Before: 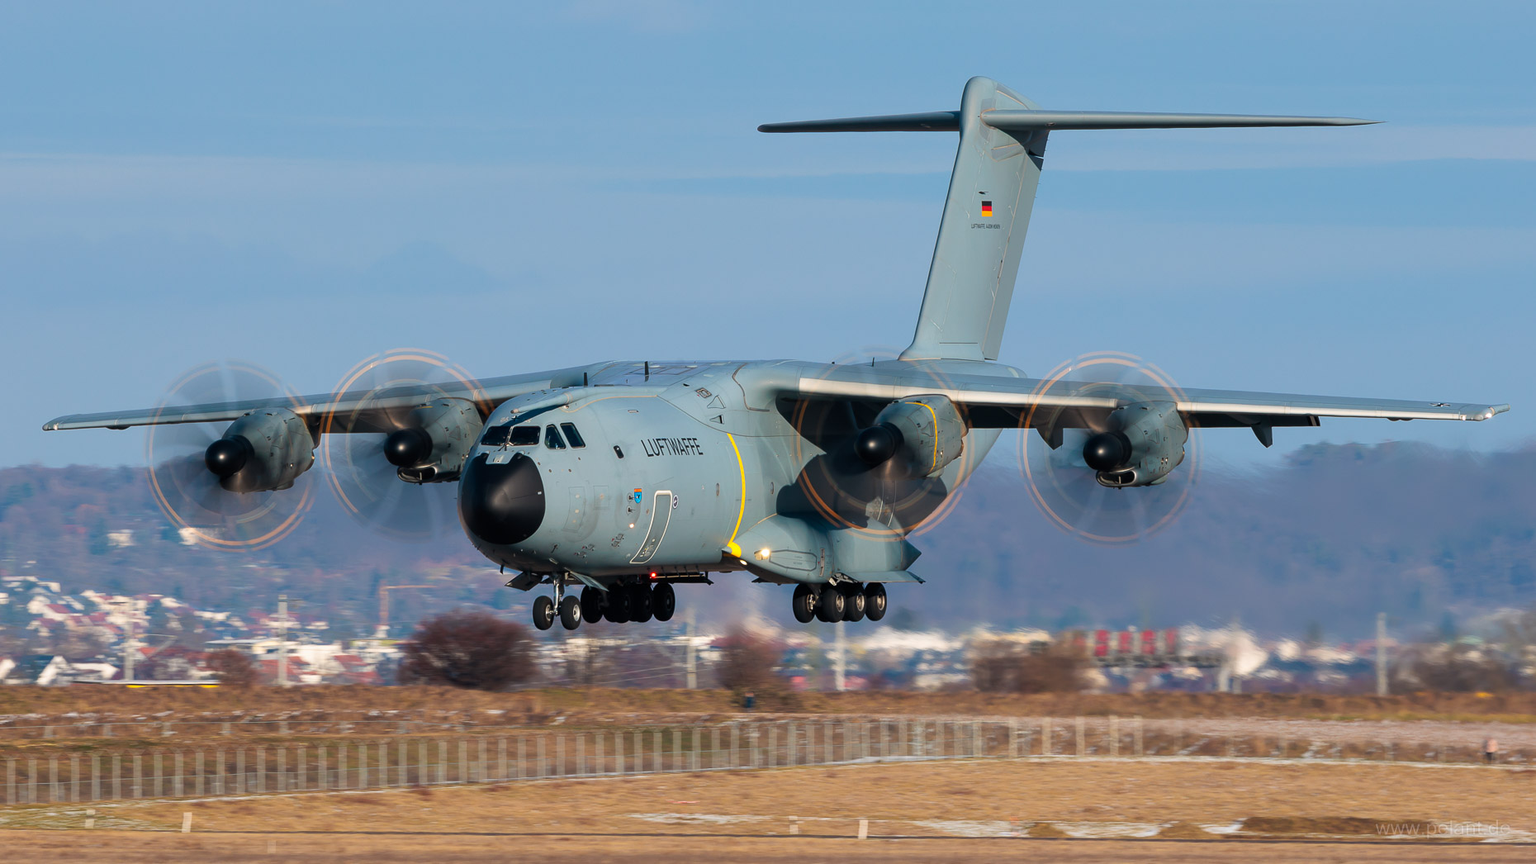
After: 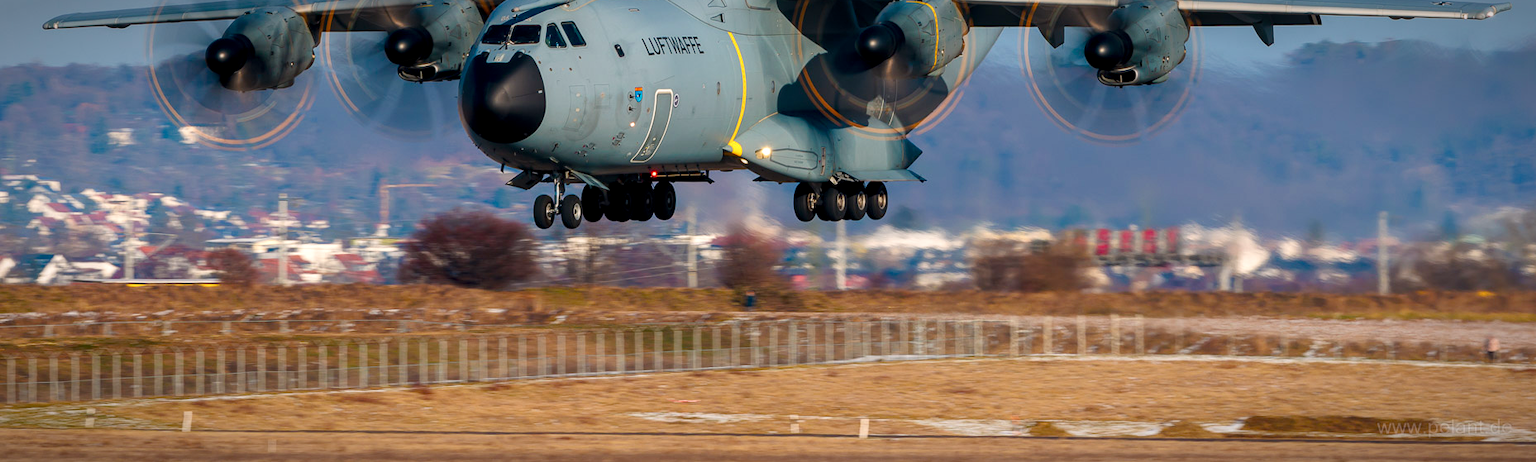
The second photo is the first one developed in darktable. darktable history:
crop and rotate: top 46.526%, right 0.061%
local contrast: on, module defaults
vignetting: fall-off start 87.51%, saturation -0.029, automatic ratio true, unbound false
color balance rgb: power › hue 329.32°, highlights gain › chroma 1.075%, highlights gain › hue 60.21°, perceptual saturation grading › global saturation 20%, perceptual saturation grading › highlights -25.687%, perceptual saturation grading › shadows 49.41%
